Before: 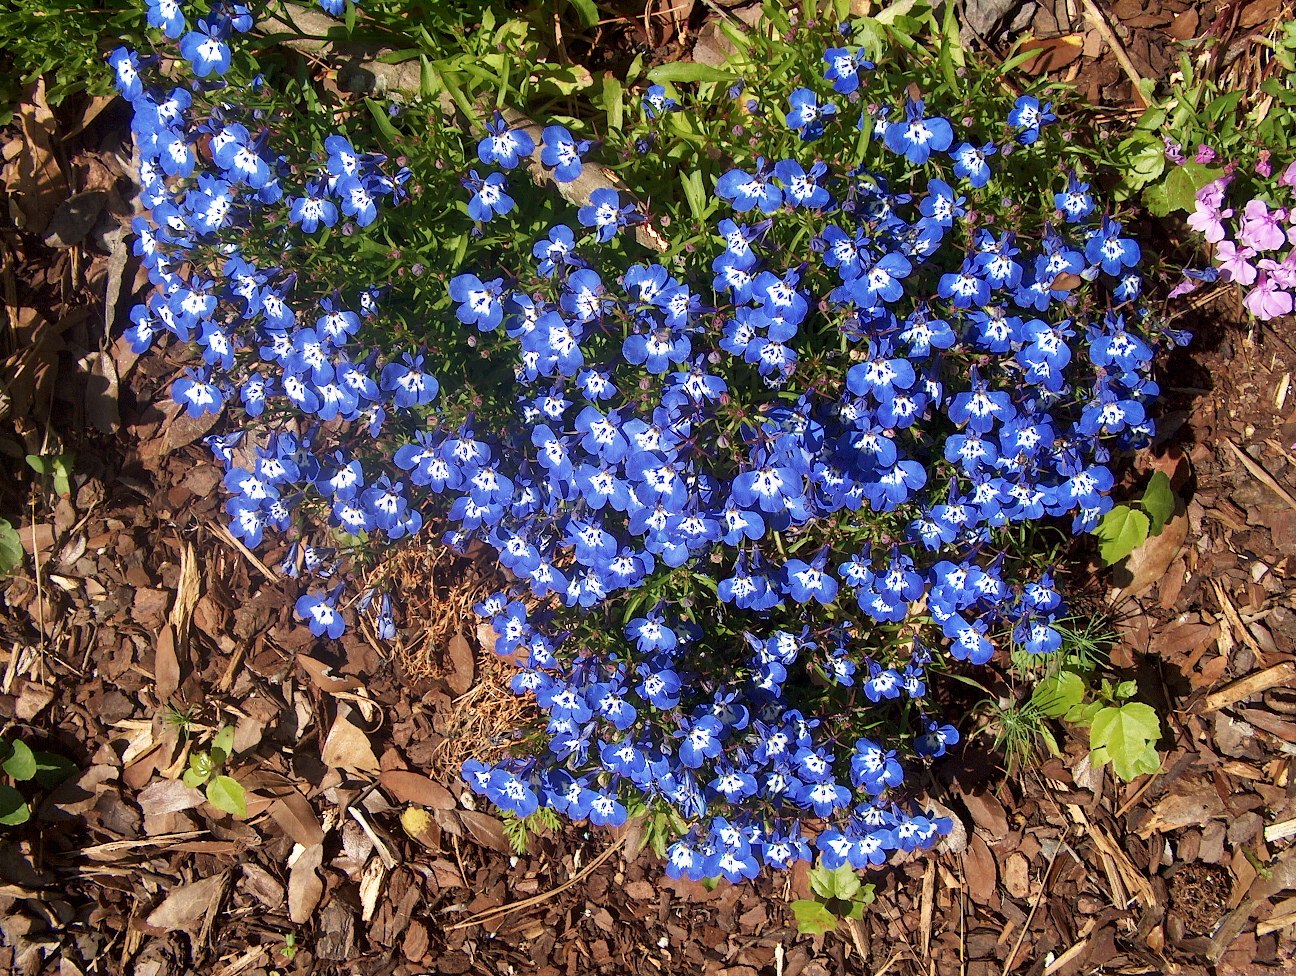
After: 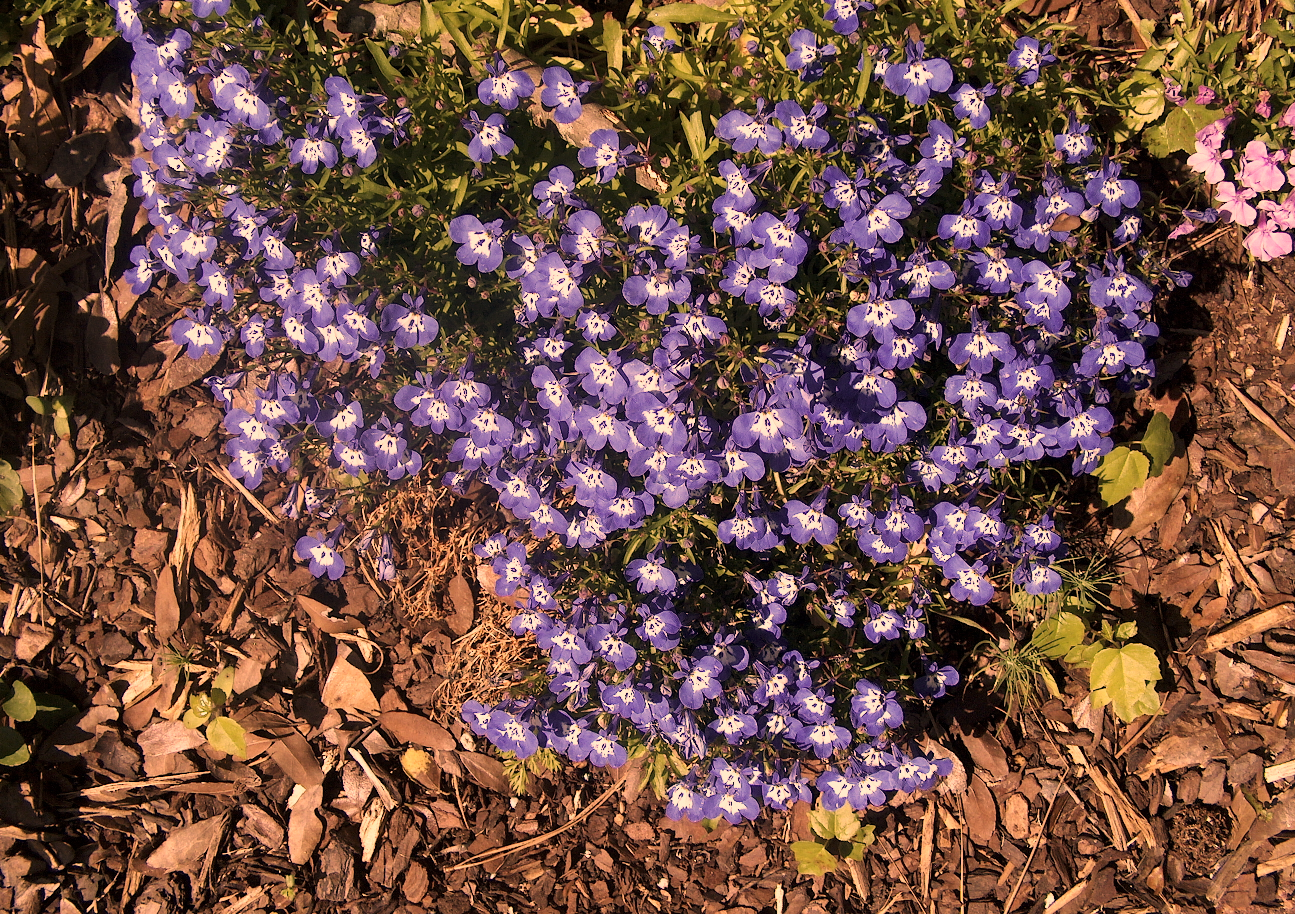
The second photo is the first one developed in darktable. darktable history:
tone equalizer: on, module defaults
crop and rotate: top 6.25%
color correction: highlights a* 40, highlights b* 40, saturation 0.69
tone curve: curves: ch0 [(0, 0) (0.08, 0.056) (0.4, 0.4) (0.6, 0.612) (0.92, 0.924) (1, 1)], color space Lab, linked channels, preserve colors none
